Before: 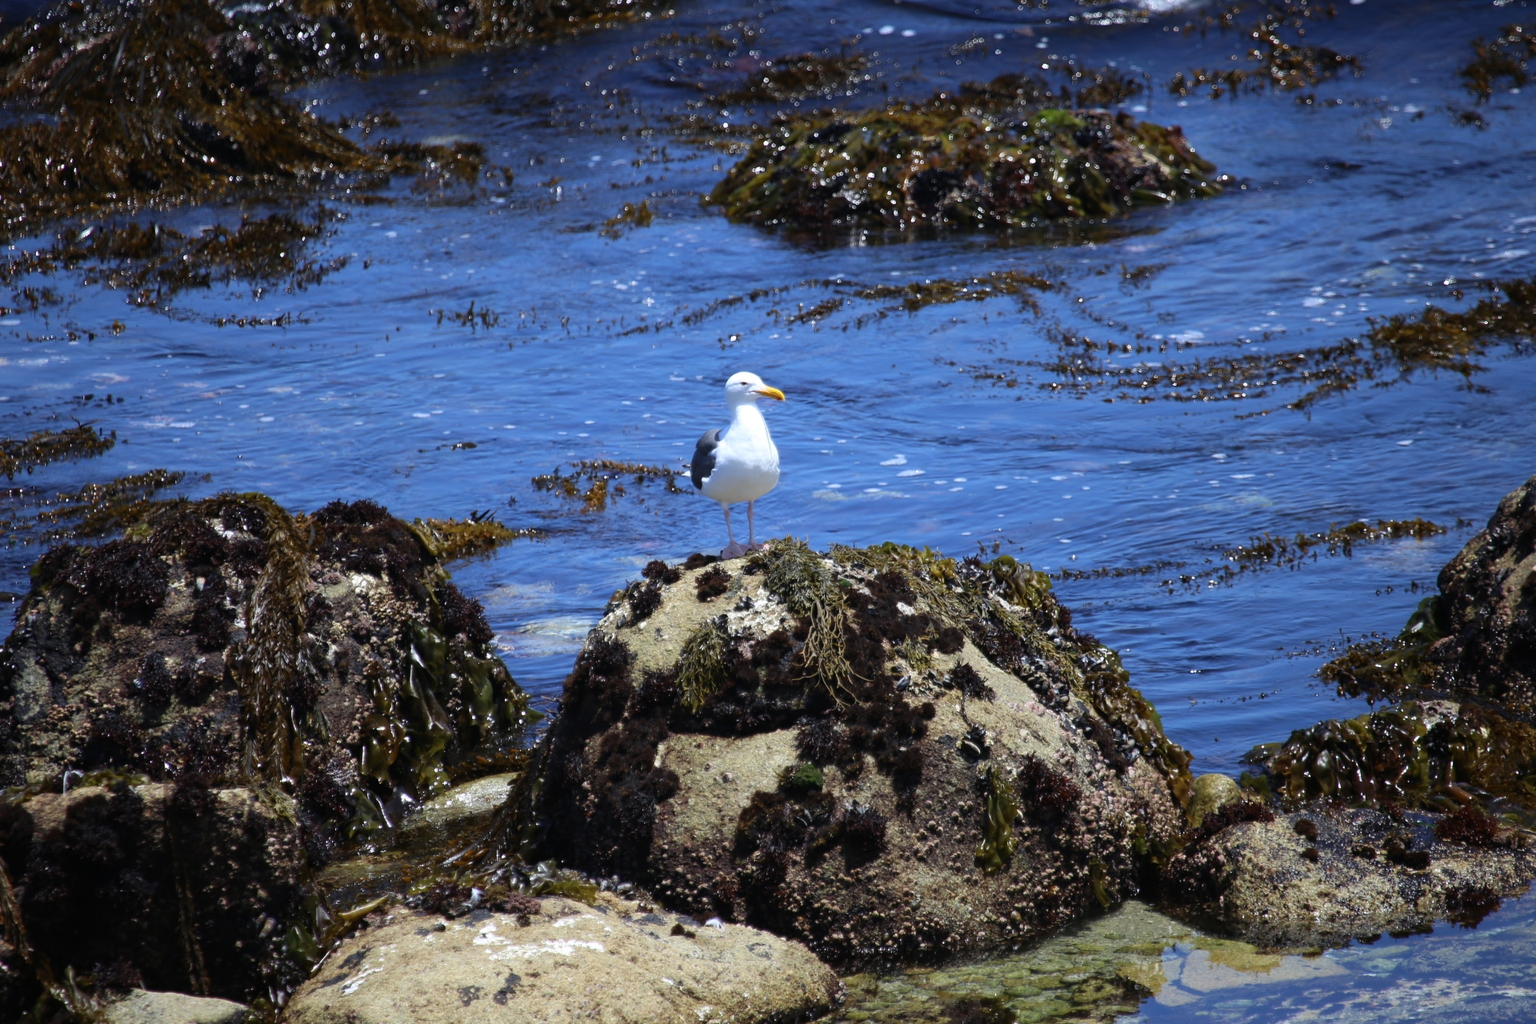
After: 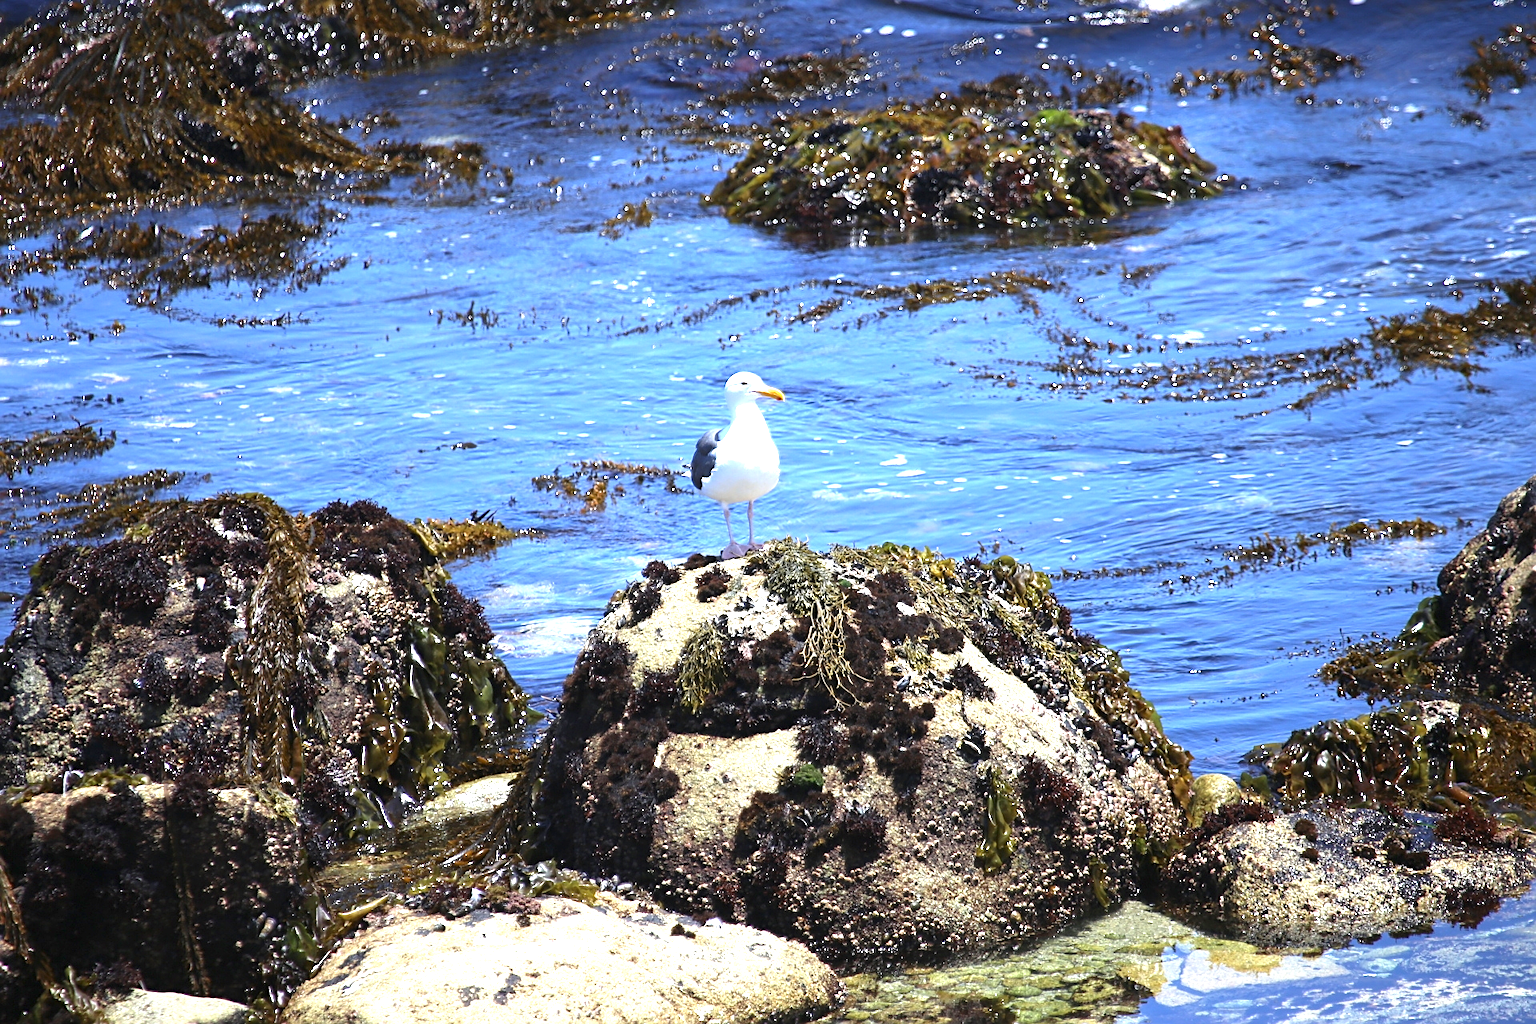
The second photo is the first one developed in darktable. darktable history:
sharpen: on, module defaults
exposure: exposure 1.495 EV, compensate highlight preservation false
